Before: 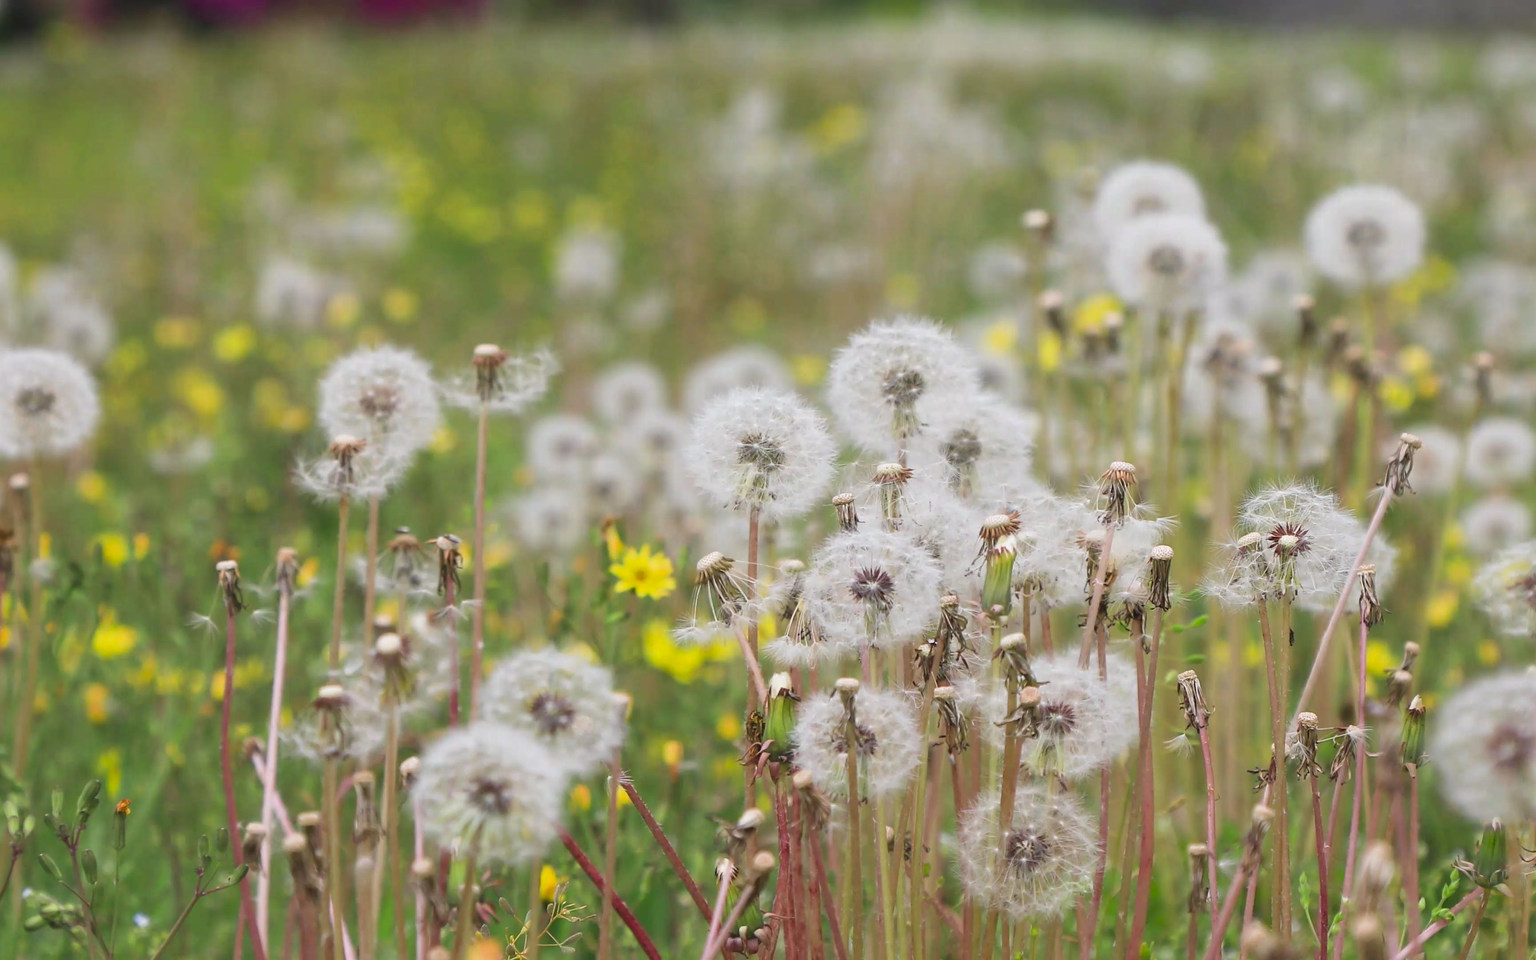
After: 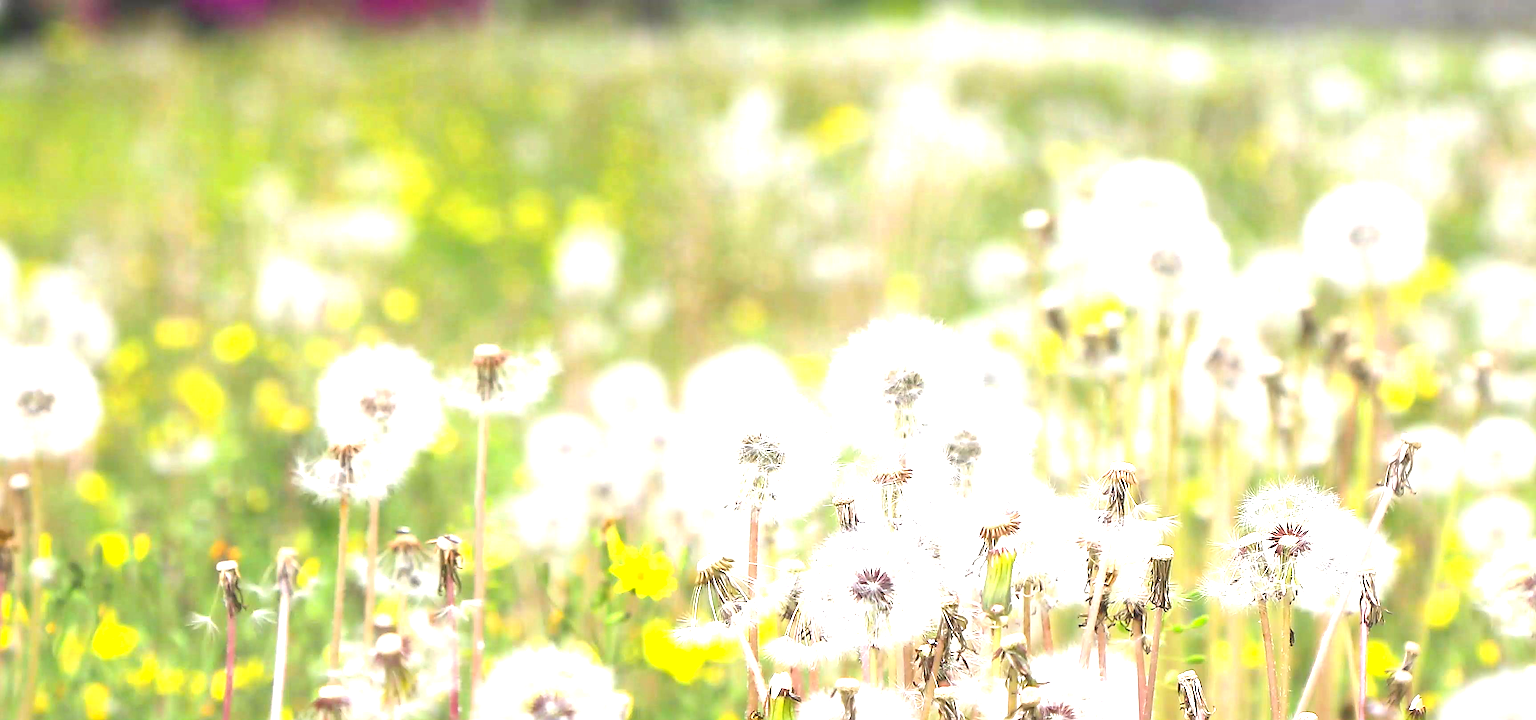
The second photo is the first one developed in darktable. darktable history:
sharpen: radius 1.4, amount 1.25, threshold 0.7
exposure: black level correction 0, exposure 1.625 EV, compensate exposure bias true, compensate highlight preservation false
contrast brightness saturation: saturation -0.17
color balance rgb: perceptual saturation grading › global saturation 20%, global vibrance 20%
crop: bottom 24.967%
